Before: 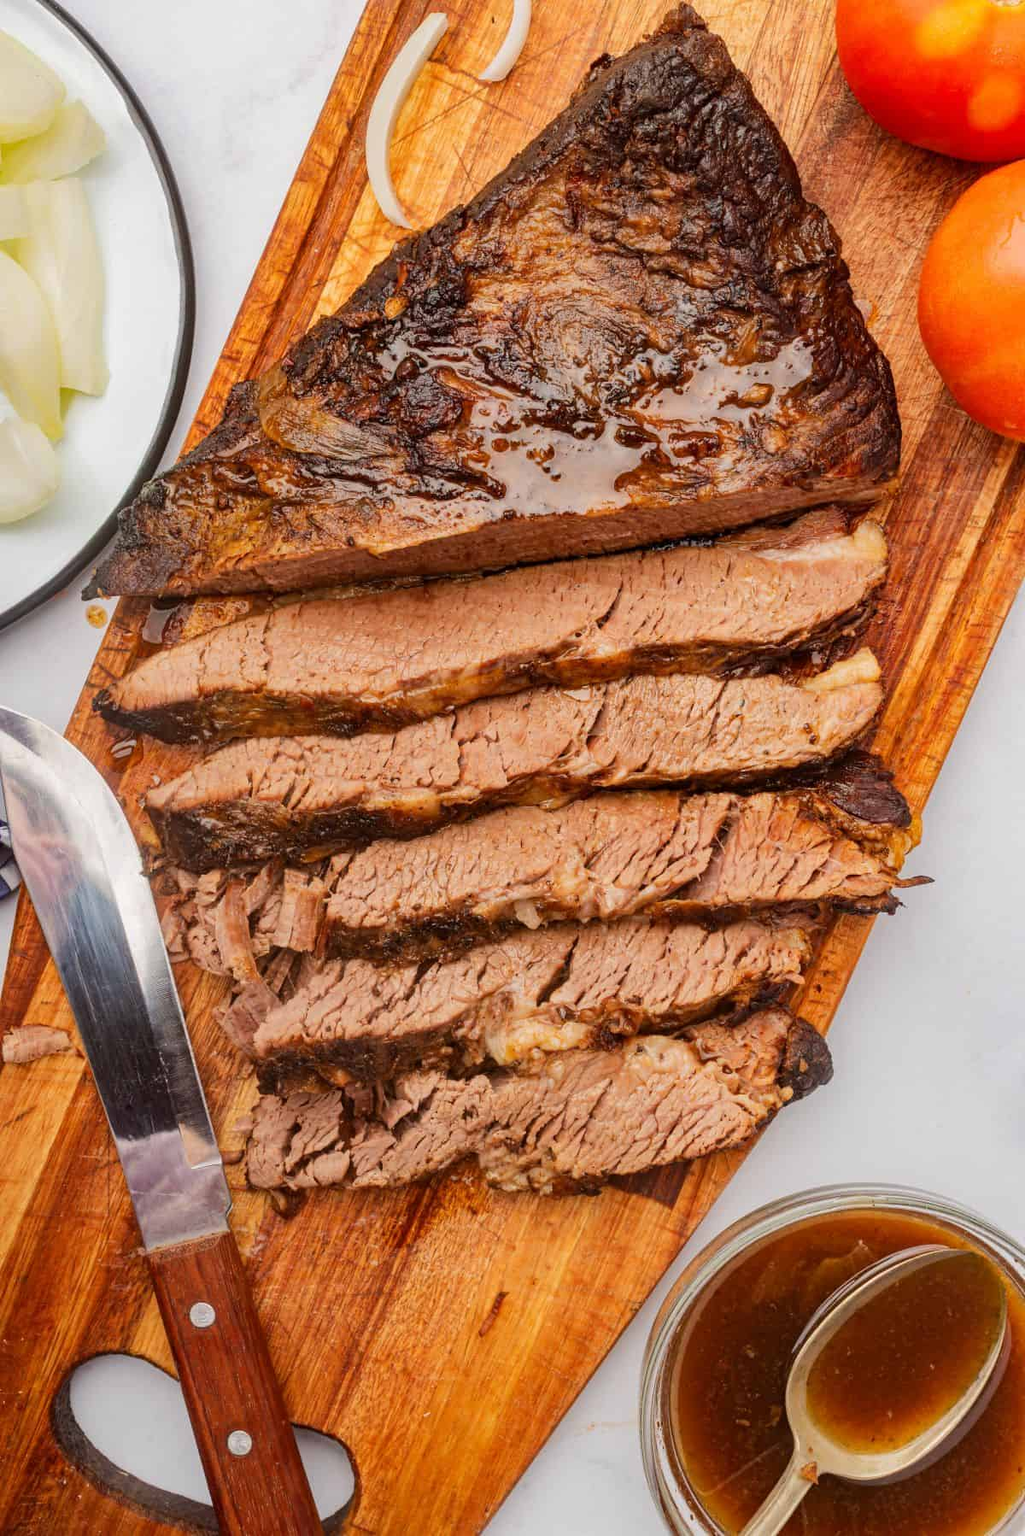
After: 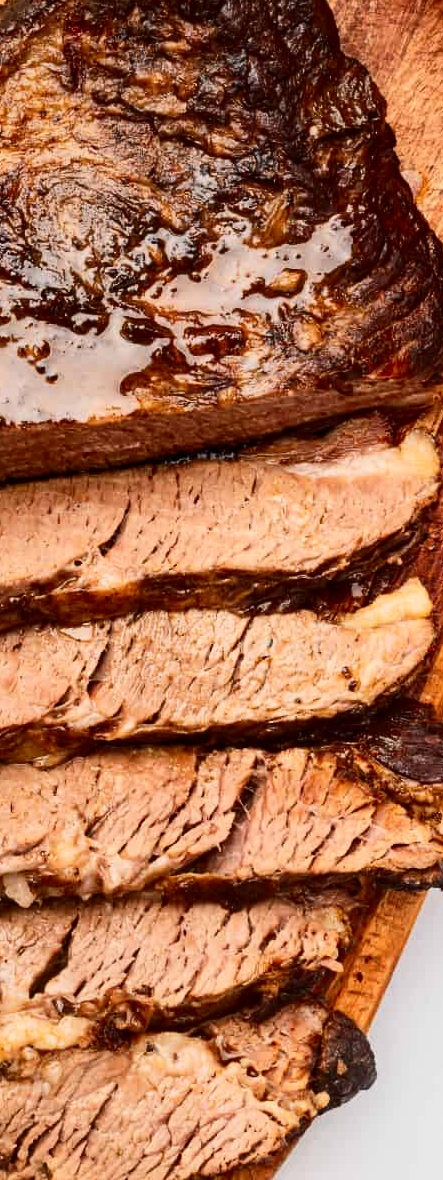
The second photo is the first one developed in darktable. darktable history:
crop and rotate: left 49.936%, top 10.094%, right 13.136%, bottom 24.256%
contrast brightness saturation: contrast 0.28
